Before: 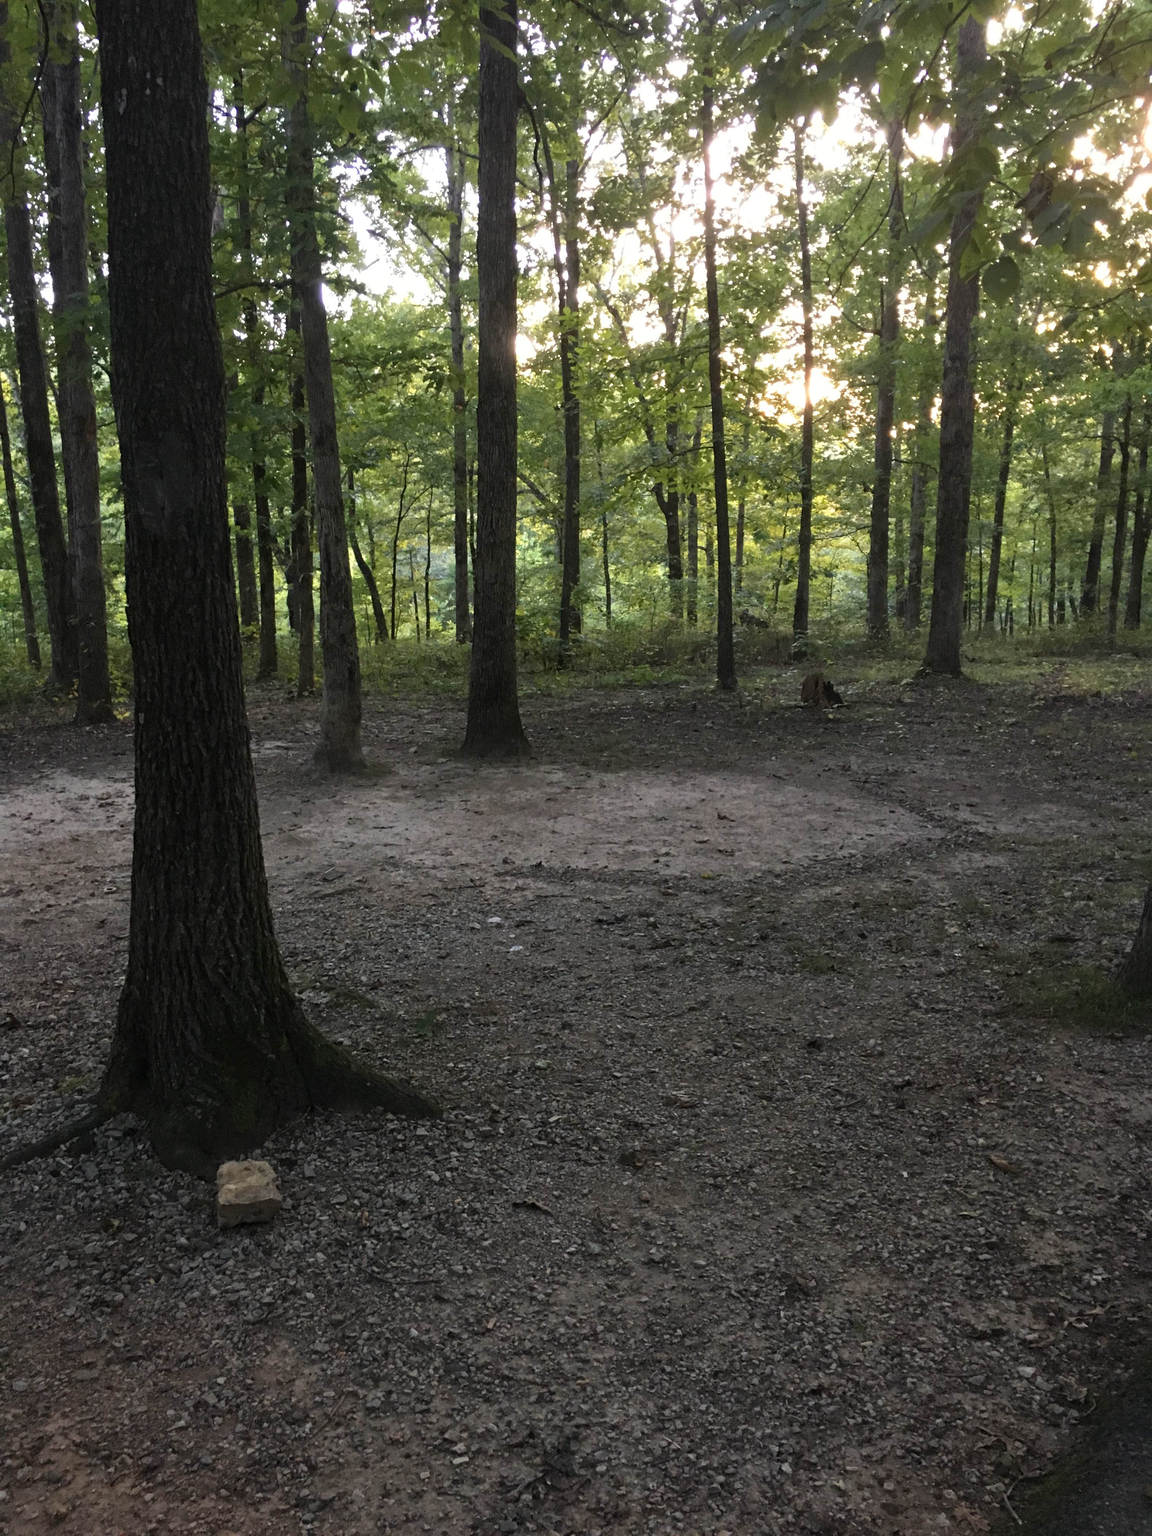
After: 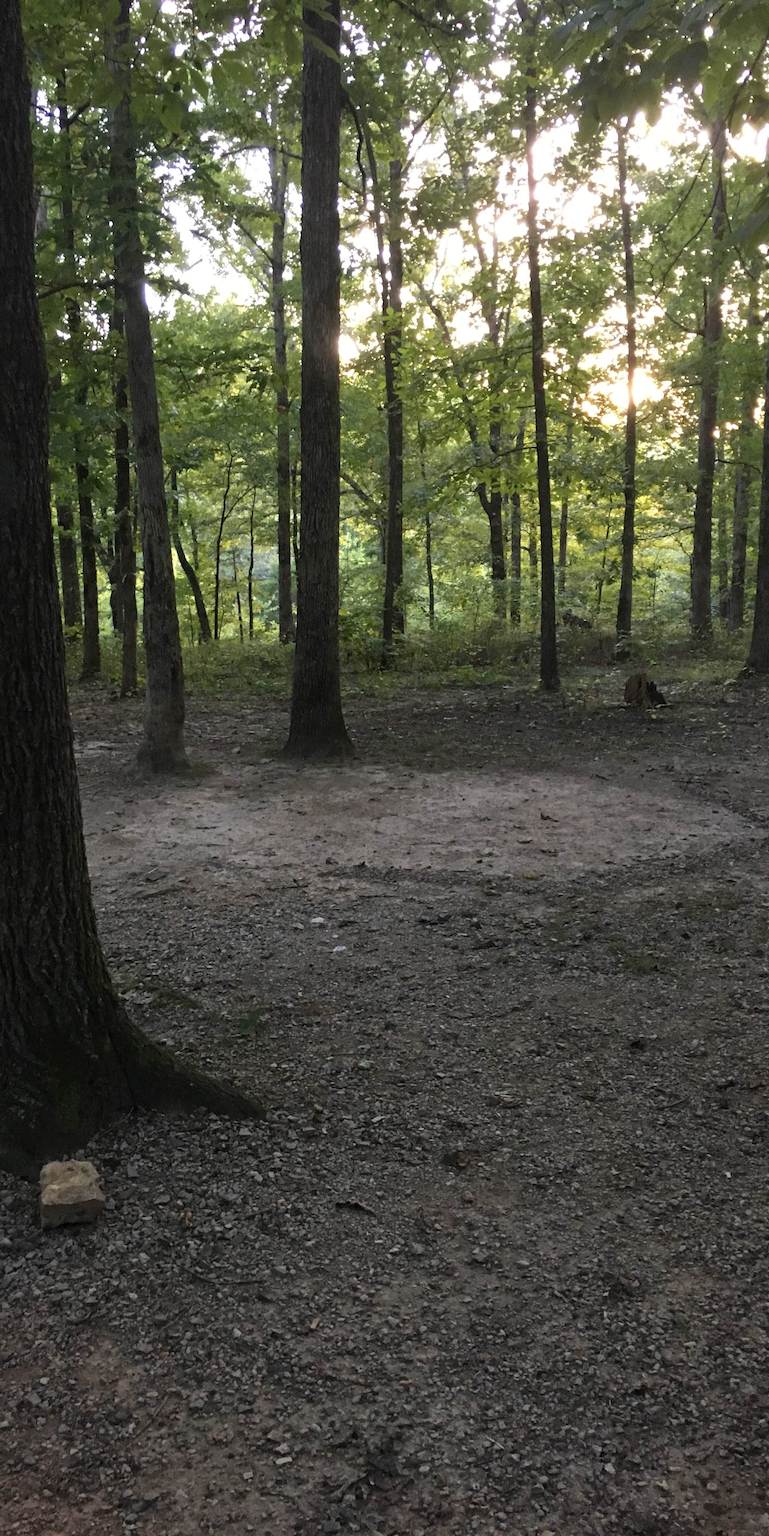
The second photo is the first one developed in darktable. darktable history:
crop: left 15.377%, right 17.77%
